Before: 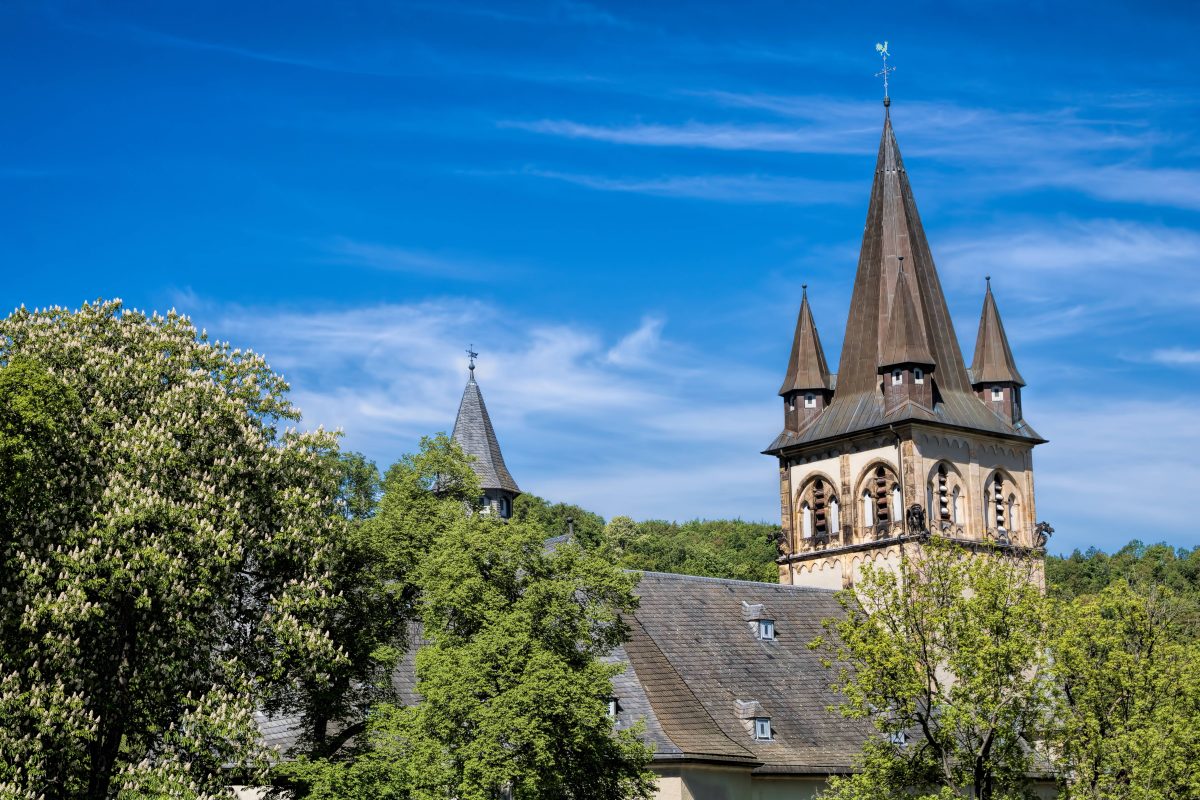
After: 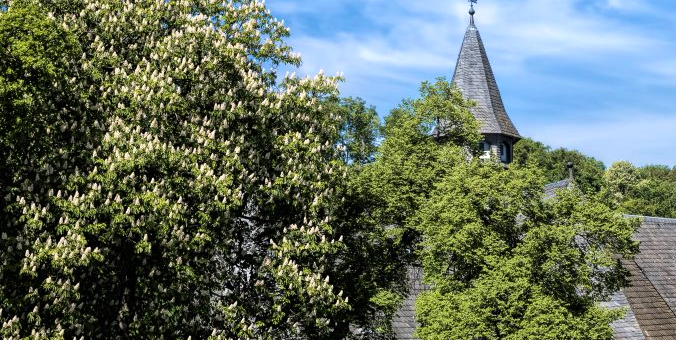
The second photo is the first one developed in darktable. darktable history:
contrast equalizer: y [[0.5 ×6], [0.5 ×6], [0.975, 0.964, 0.925, 0.865, 0.793, 0.721], [0 ×6], [0 ×6]]
levels: mode automatic, black 0.023%, white 99.97%, levels [0.062, 0.494, 0.925]
crop: top 44.483%, right 43.593%, bottom 12.892%
tone equalizer: -8 EV -0.417 EV, -7 EV -0.389 EV, -6 EV -0.333 EV, -5 EV -0.222 EV, -3 EV 0.222 EV, -2 EV 0.333 EV, -1 EV 0.389 EV, +0 EV 0.417 EV, edges refinement/feathering 500, mask exposure compensation -1.57 EV, preserve details no
